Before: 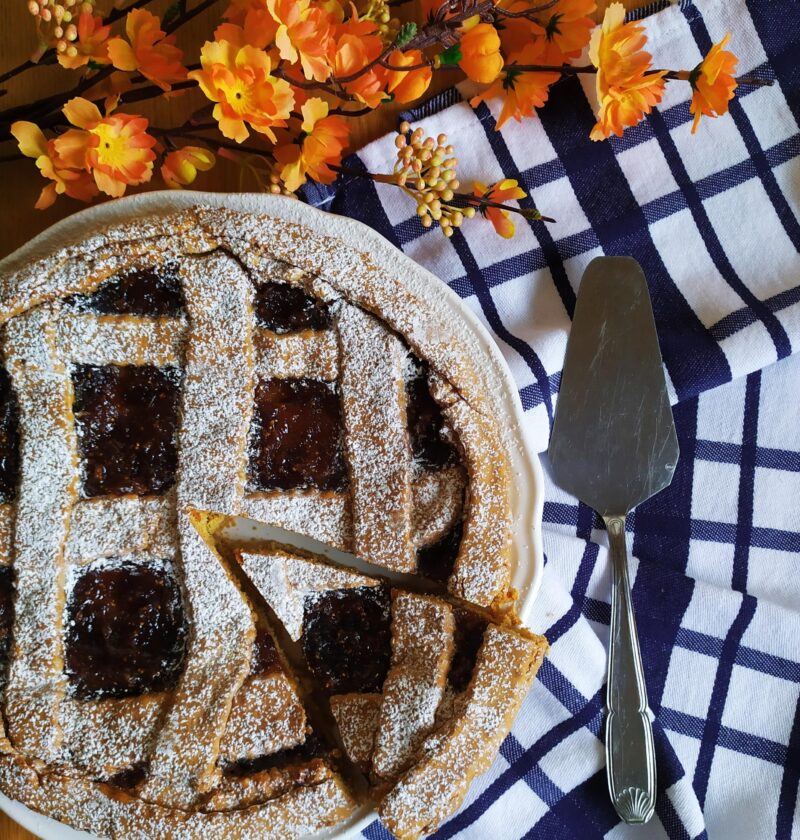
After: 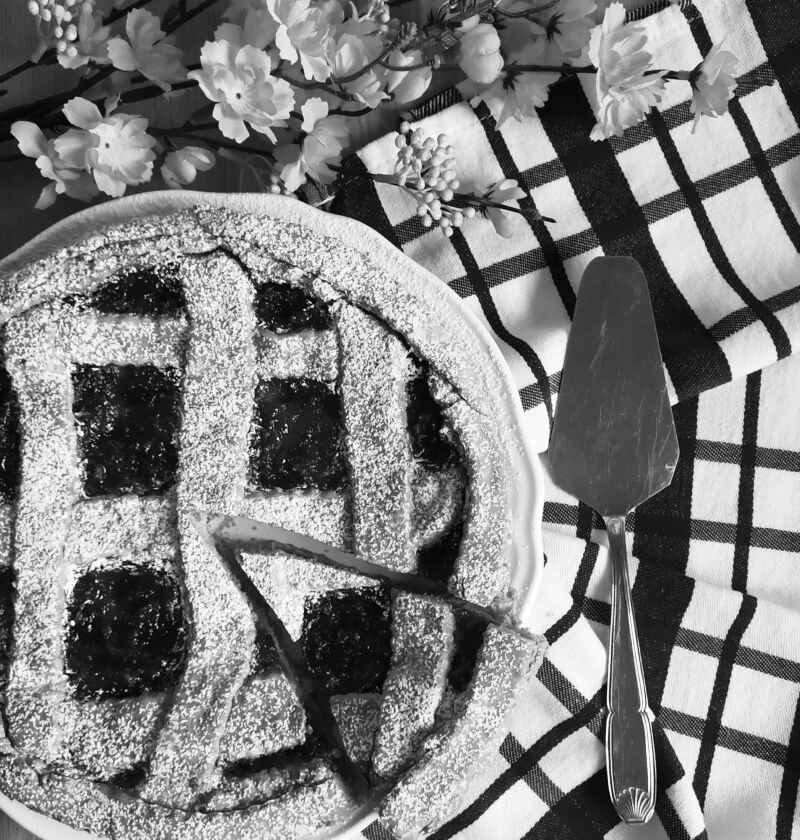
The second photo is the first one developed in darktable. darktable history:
exposure: exposure -0.01 EV, compensate highlight preservation false
contrast brightness saturation: contrast 0.2, brightness 0.16, saturation 0.22
color balance rgb: linear chroma grading › global chroma 8.33%, perceptual saturation grading › global saturation 18.52%, global vibrance 7.87%
monochrome: a 32, b 64, size 2.3, highlights 1
